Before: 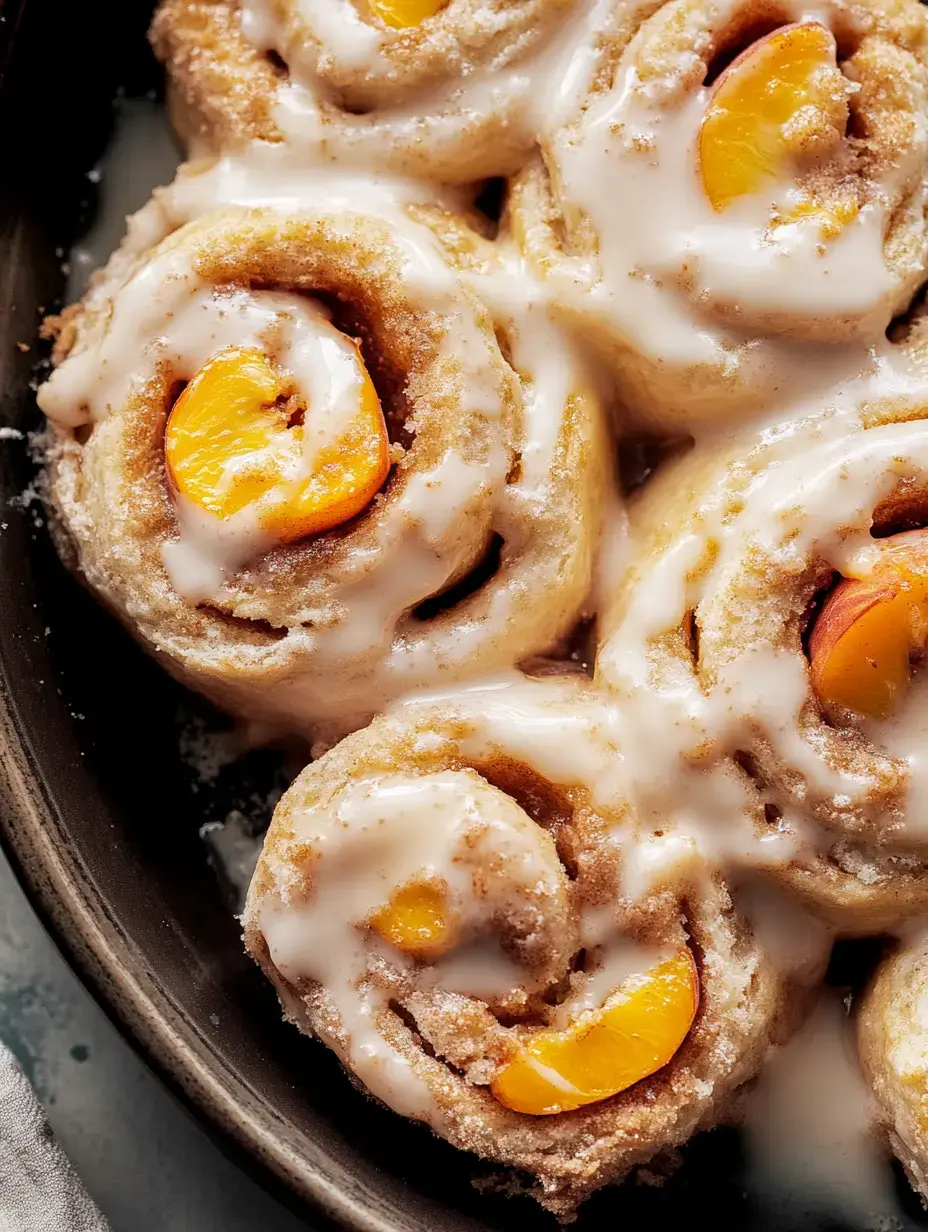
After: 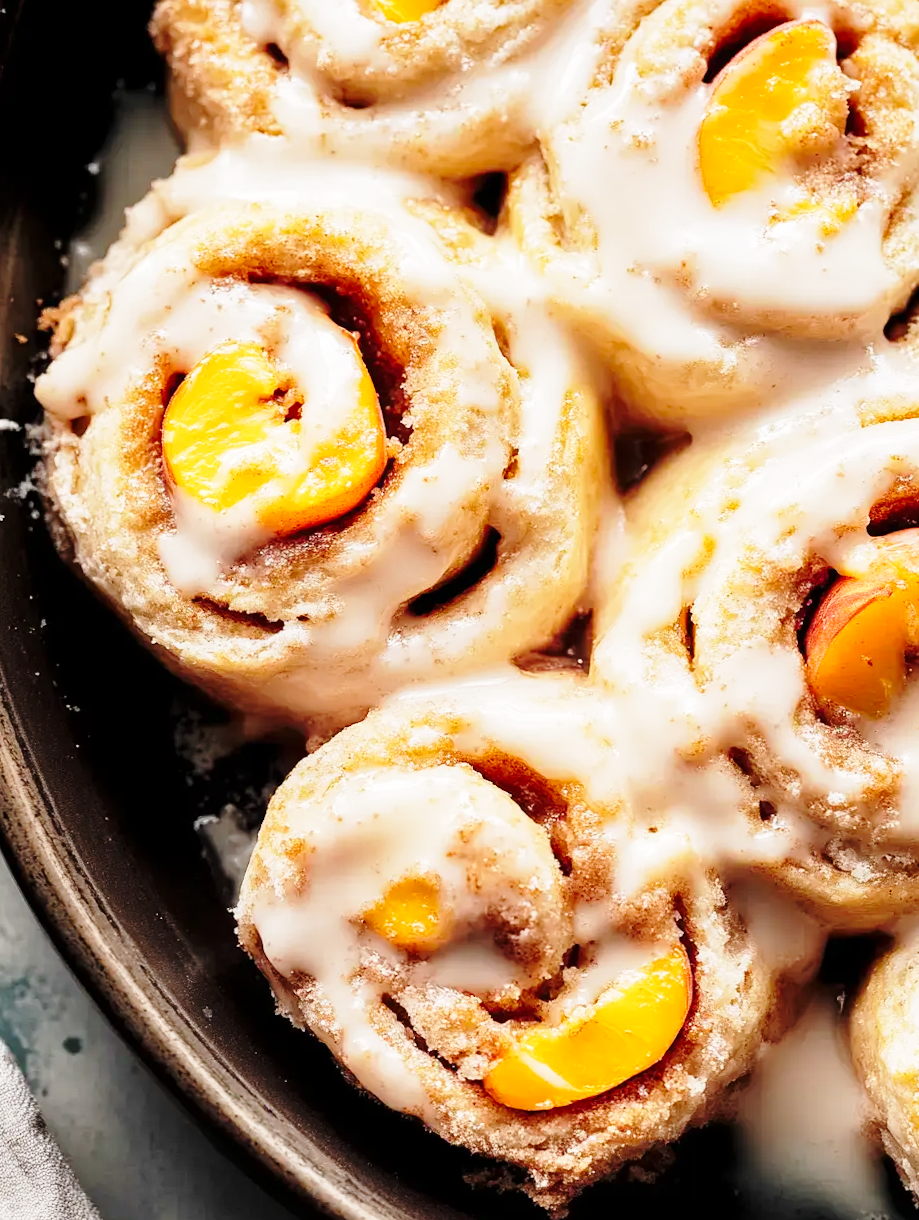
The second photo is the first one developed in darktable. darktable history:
base curve: curves: ch0 [(0, 0) (0.028, 0.03) (0.121, 0.232) (0.46, 0.748) (0.859, 0.968) (1, 1)], preserve colors none
crop and rotate: angle -0.423°
